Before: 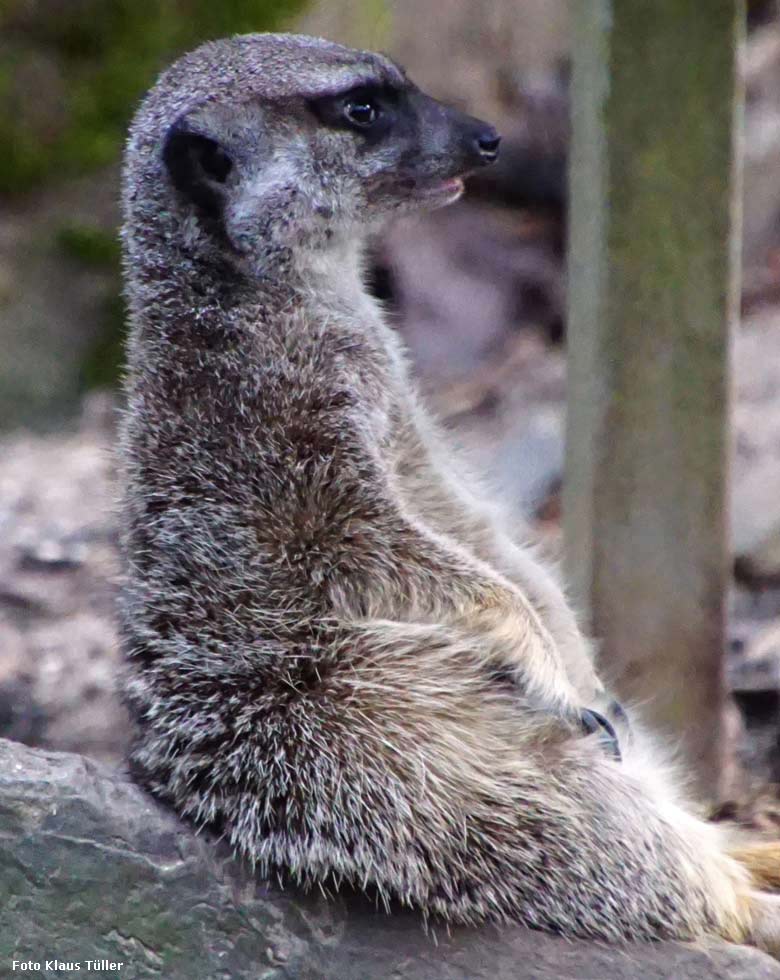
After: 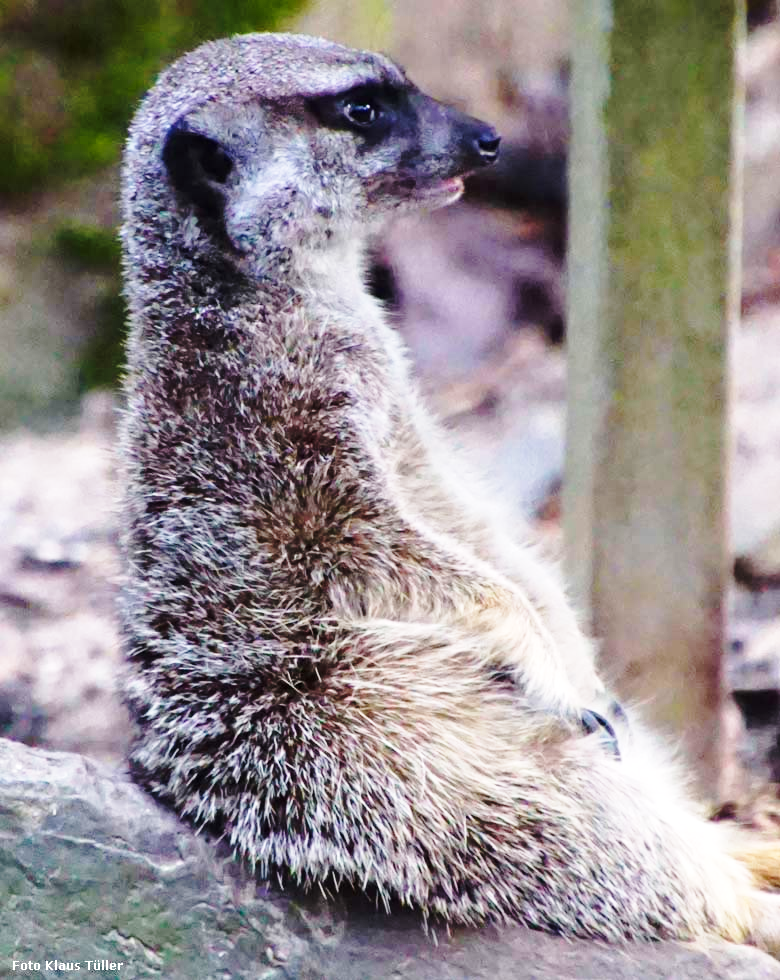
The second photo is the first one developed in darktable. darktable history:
velvia: strength 15.68%
base curve: curves: ch0 [(0, 0) (0.032, 0.037) (0.105, 0.228) (0.435, 0.76) (0.856, 0.983) (1, 1)], preserve colors none
